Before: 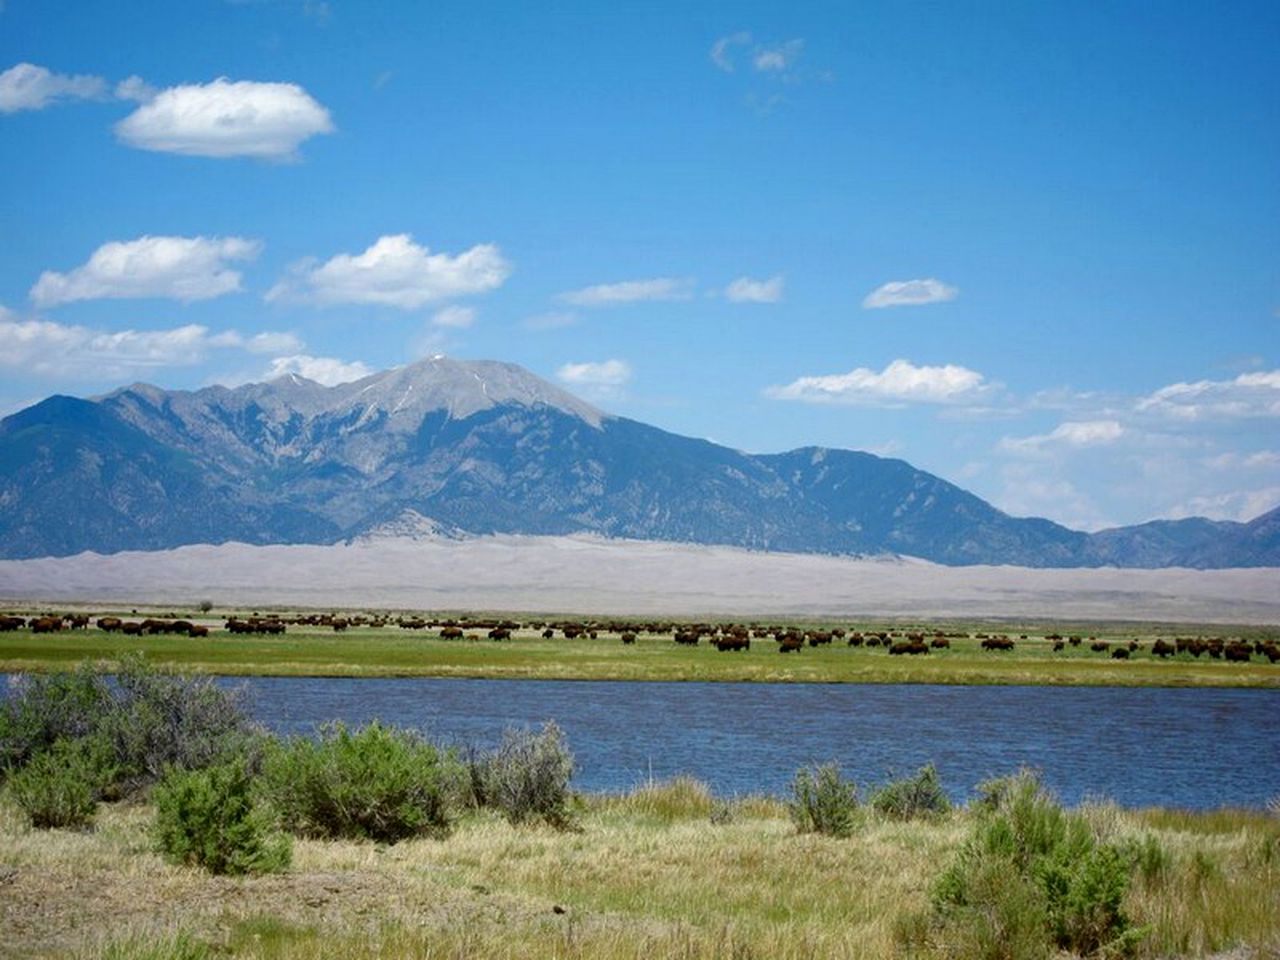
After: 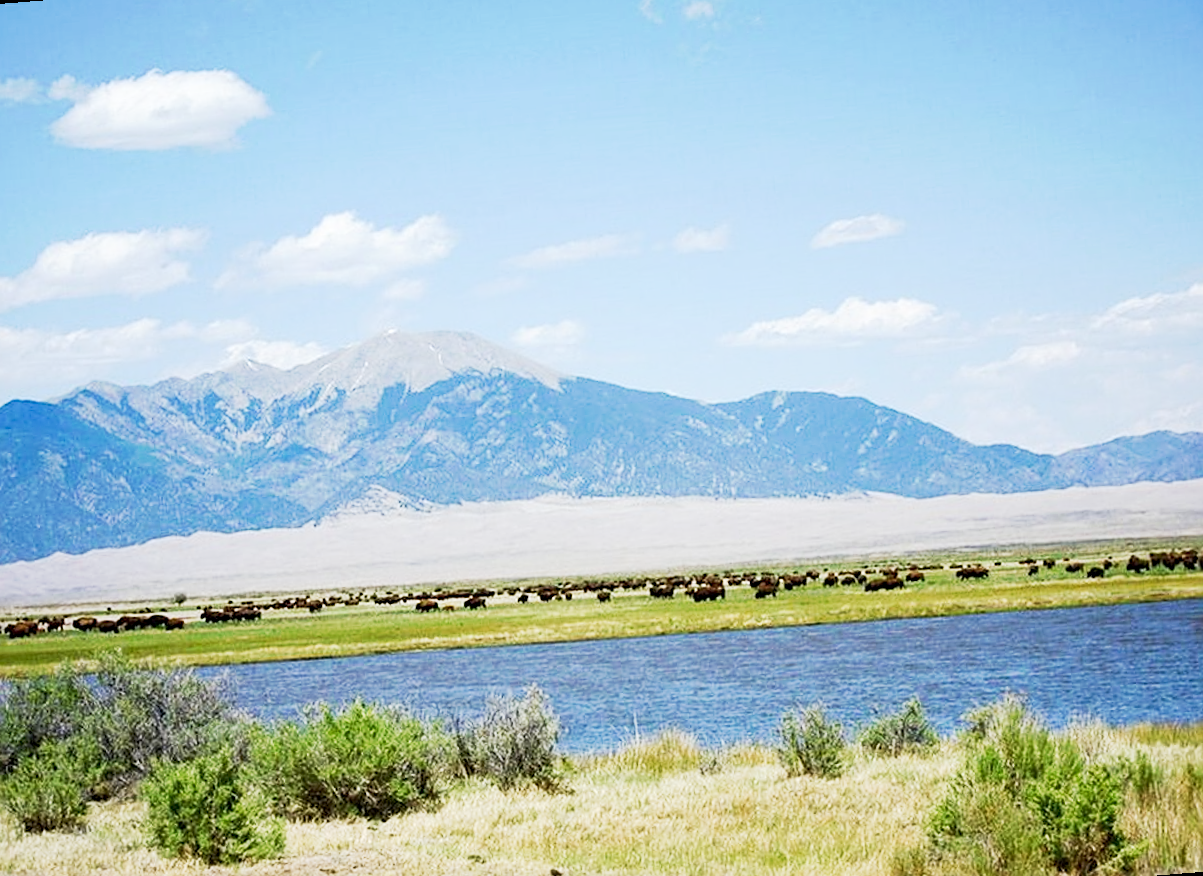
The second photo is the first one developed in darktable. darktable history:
sharpen: on, module defaults
tone curve: curves: ch0 [(0, 0) (0.003, 0.015) (0.011, 0.025) (0.025, 0.056) (0.044, 0.104) (0.069, 0.139) (0.1, 0.181) (0.136, 0.226) (0.177, 0.28) (0.224, 0.346) (0.277, 0.42) (0.335, 0.505) (0.399, 0.594) (0.468, 0.699) (0.543, 0.776) (0.623, 0.848) (0.709, 0.893) (0.801, 0.93) (0.898, 0.97) (1, 1)], preserve colors none
rotate and perspective: rotation -4.57°, crop left 0.054, crop right 0.944, crop top 0.087, crop bottom 0.914
